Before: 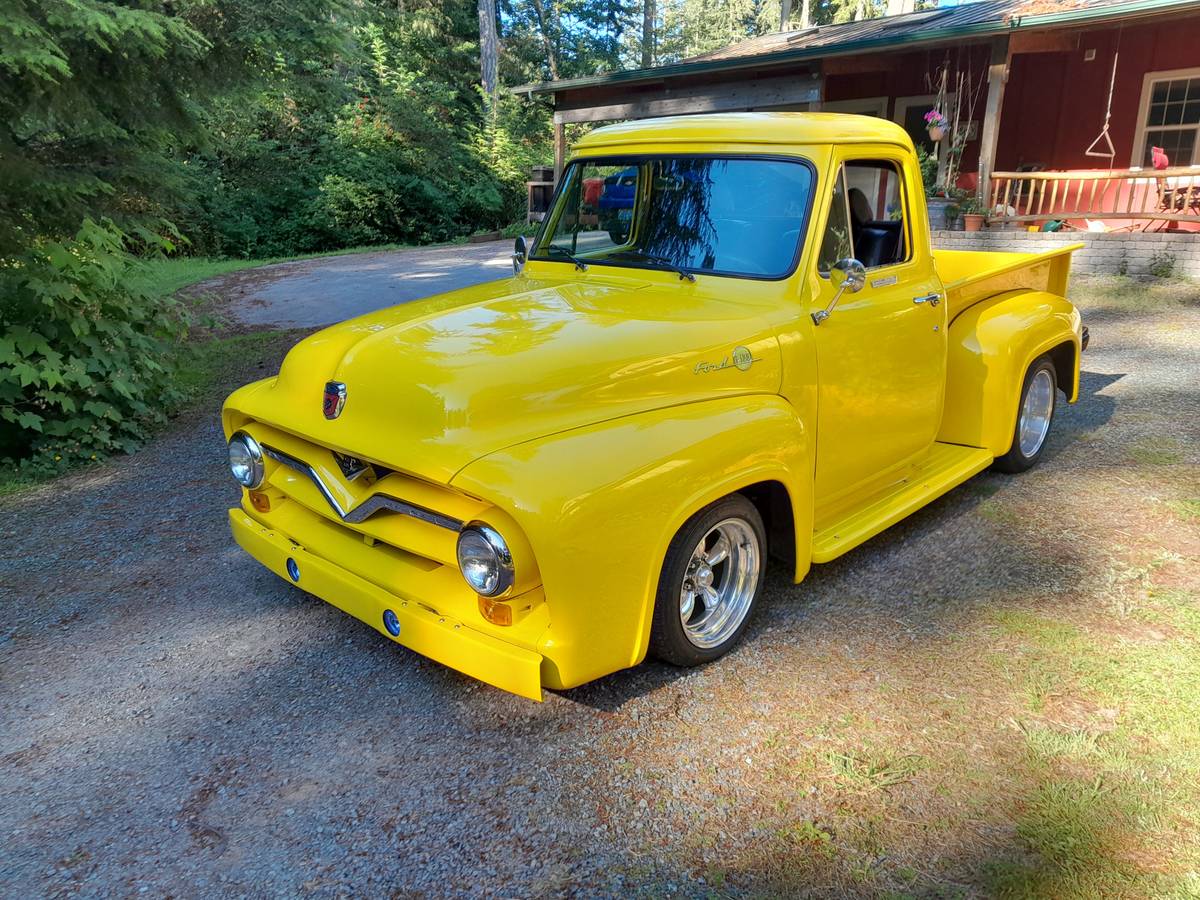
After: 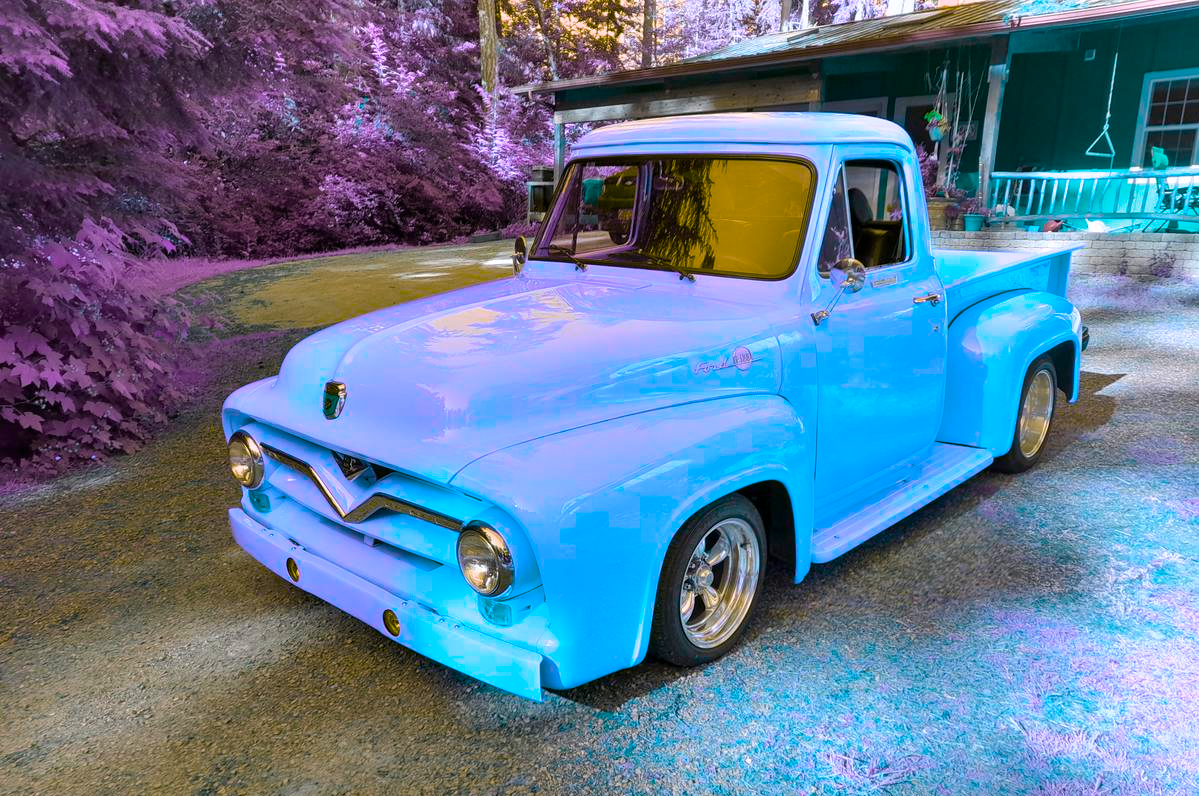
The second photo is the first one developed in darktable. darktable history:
crop and rotate: top 0%, bottom 11.552%
color balance rgb: power › hue 207.18°, perceptual saturation grading › global saturation -2.926%, hue shift 179.9°, global vibrance 49.612%, contrast 0.421%
